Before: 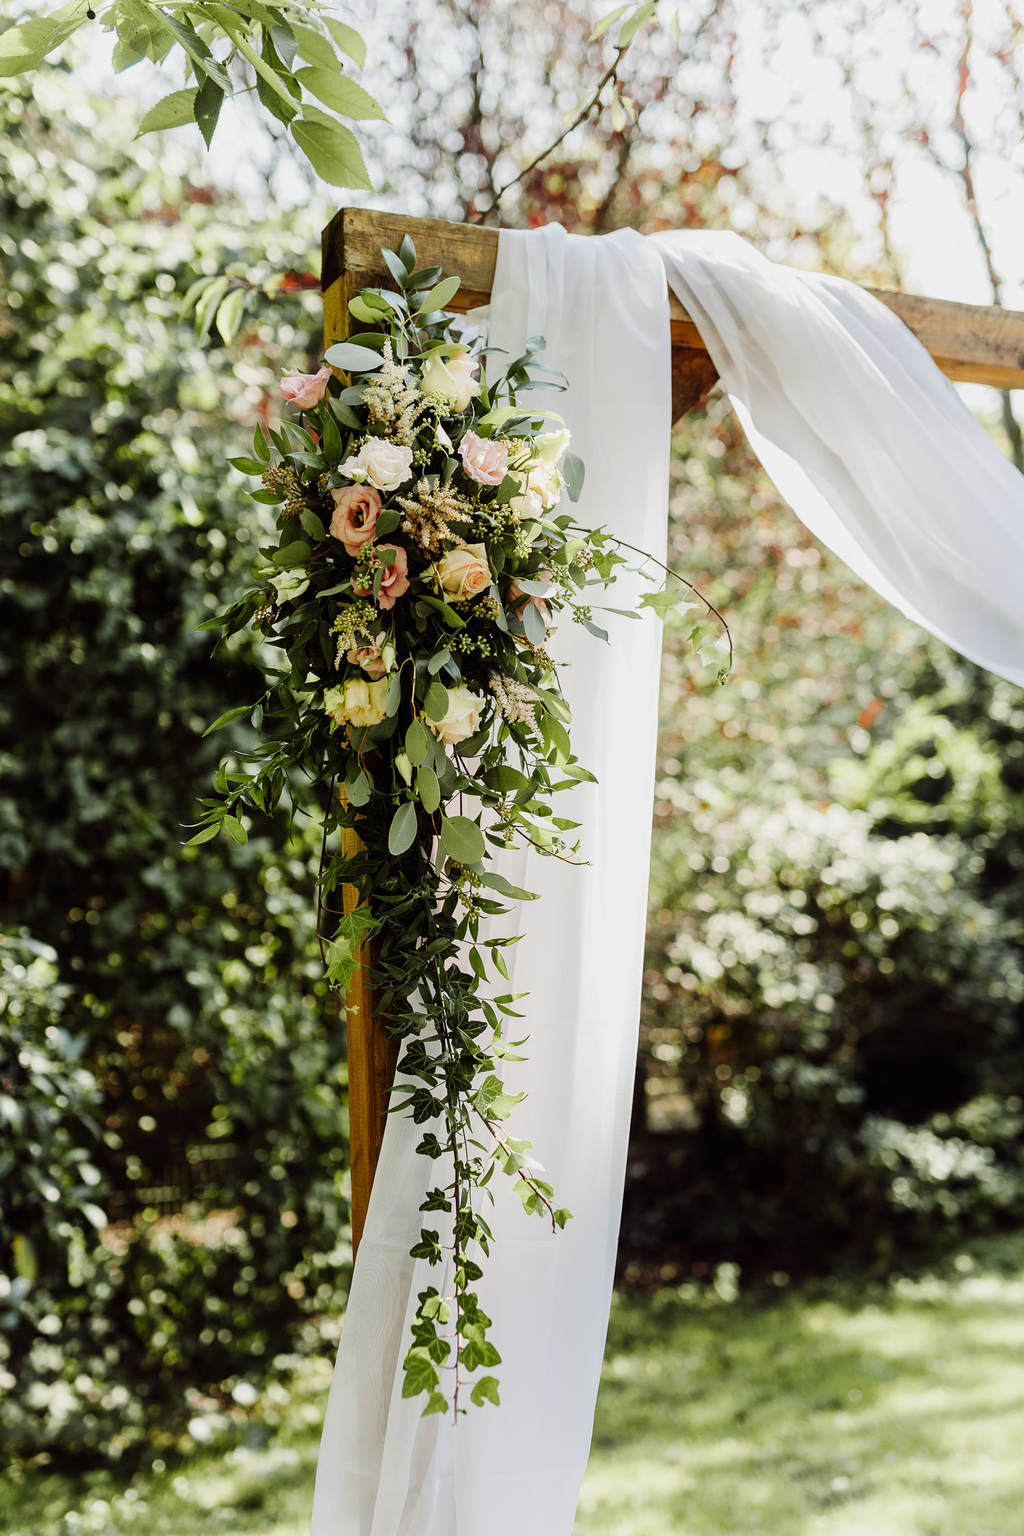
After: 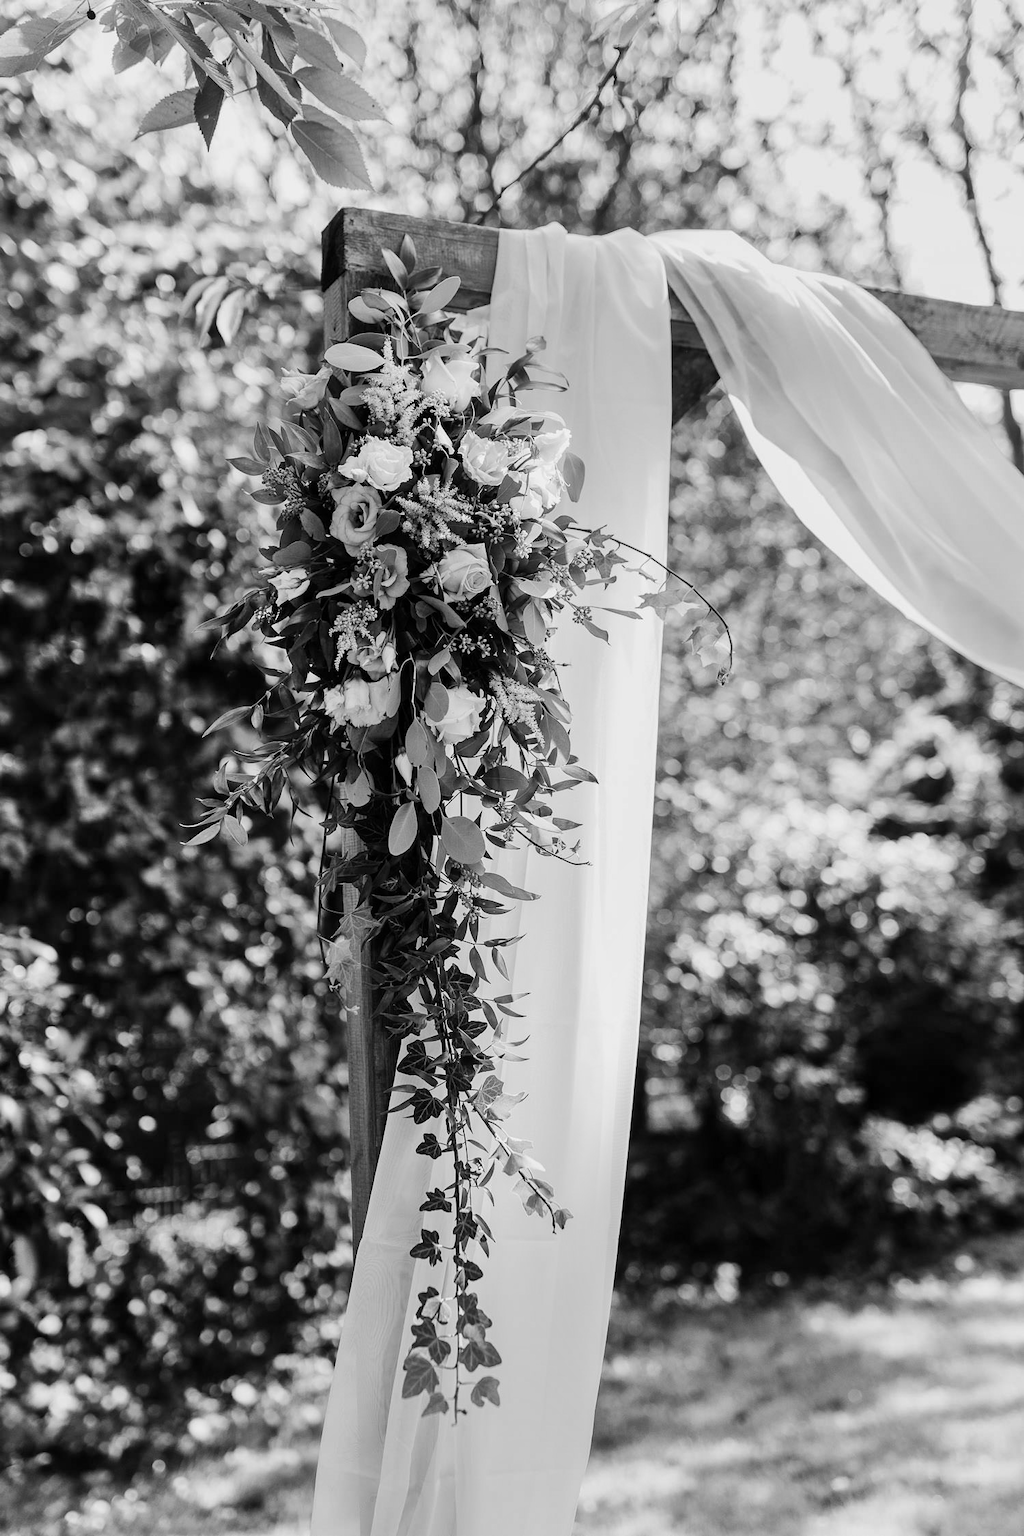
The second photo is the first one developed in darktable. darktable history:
shadows and highlights: soften with gaussian
white balance: red 0.983, blue 1.036
monochrome: on, module defaults
